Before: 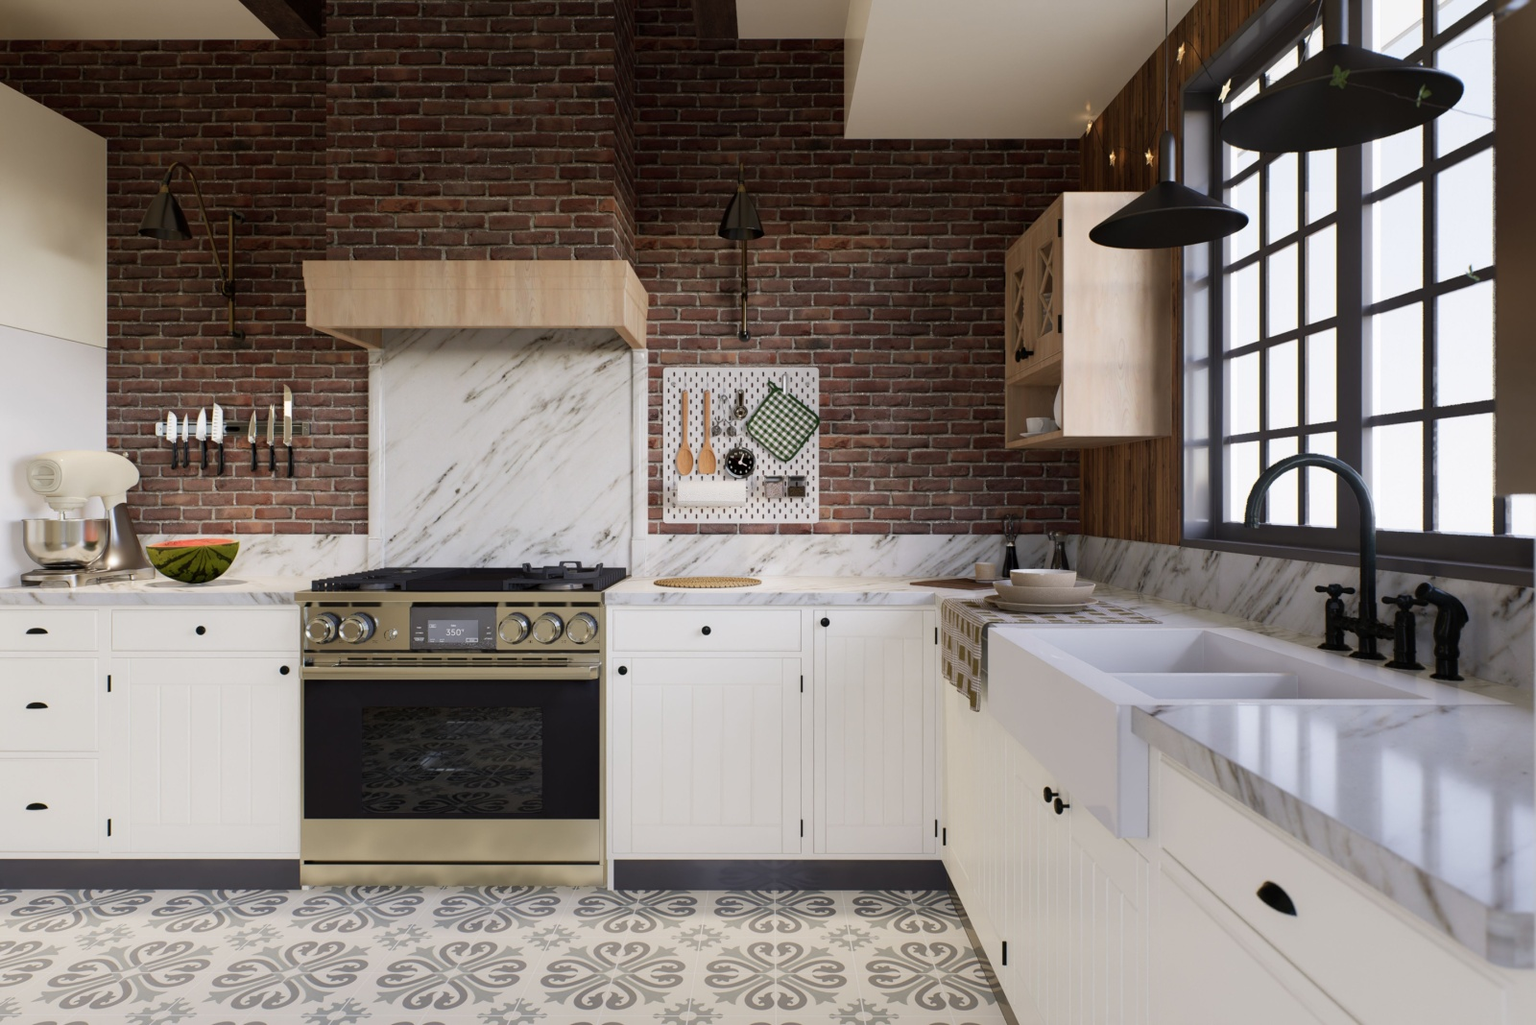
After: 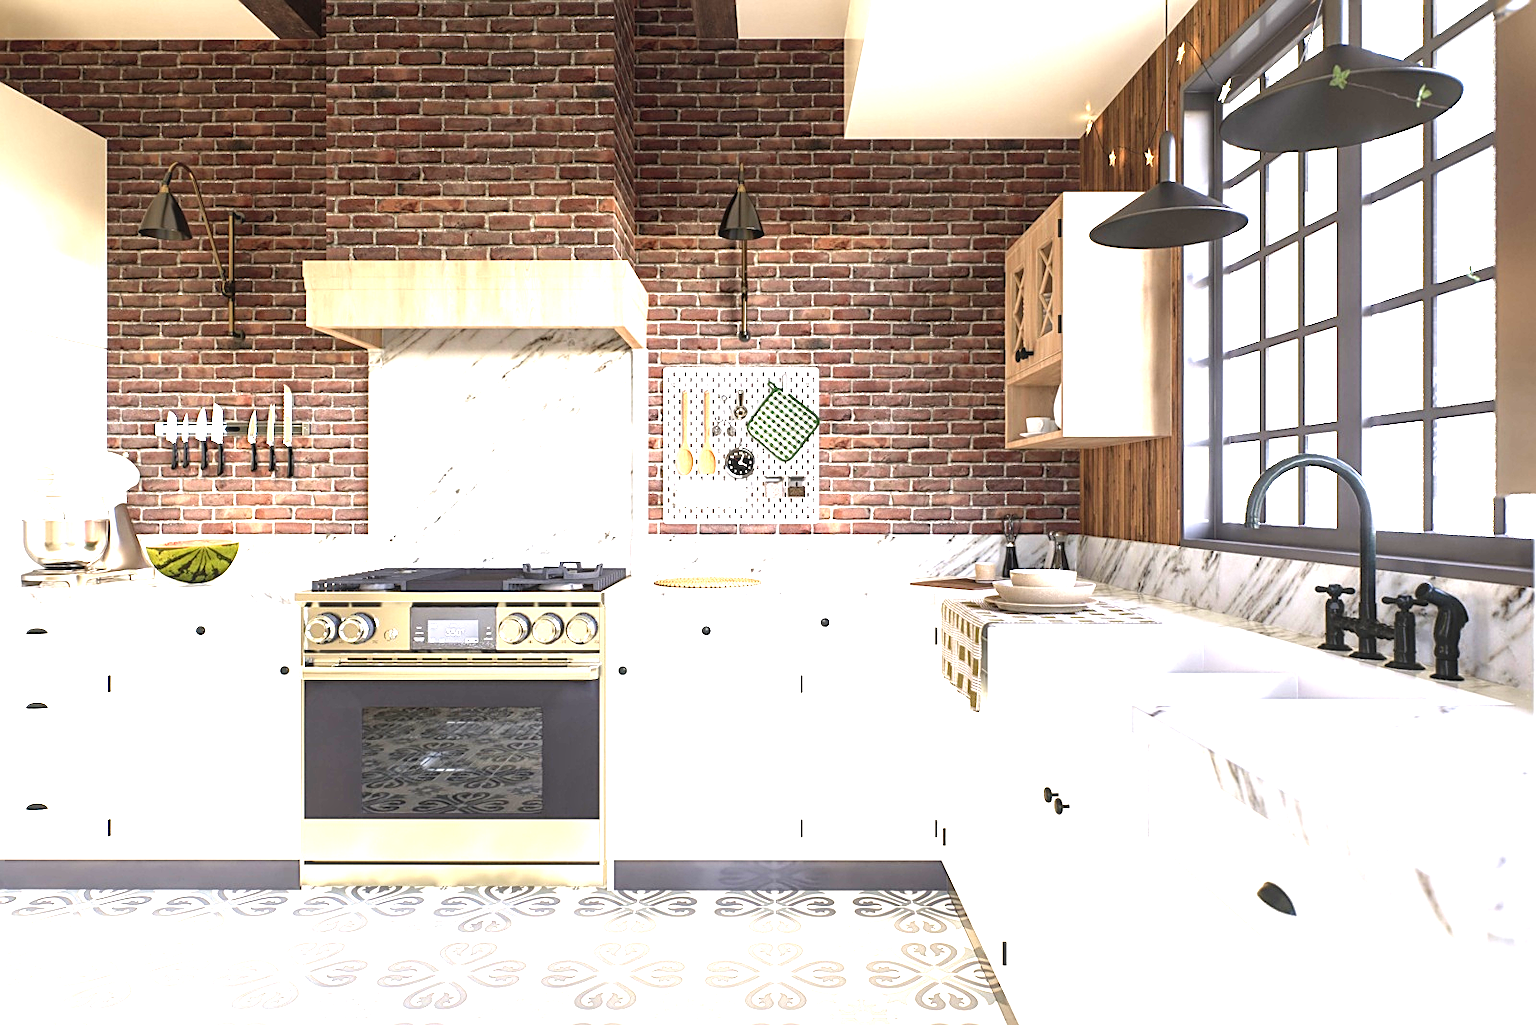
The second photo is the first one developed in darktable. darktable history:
exposure: black level correction 0, exposure 1 EV, compensate exposure bias true, compensate highlight preservation false
levels: white 99.9%, levels [0, 0.374, 0.749]
local contrast: on, module defaults
sharpen: on, module defaults
